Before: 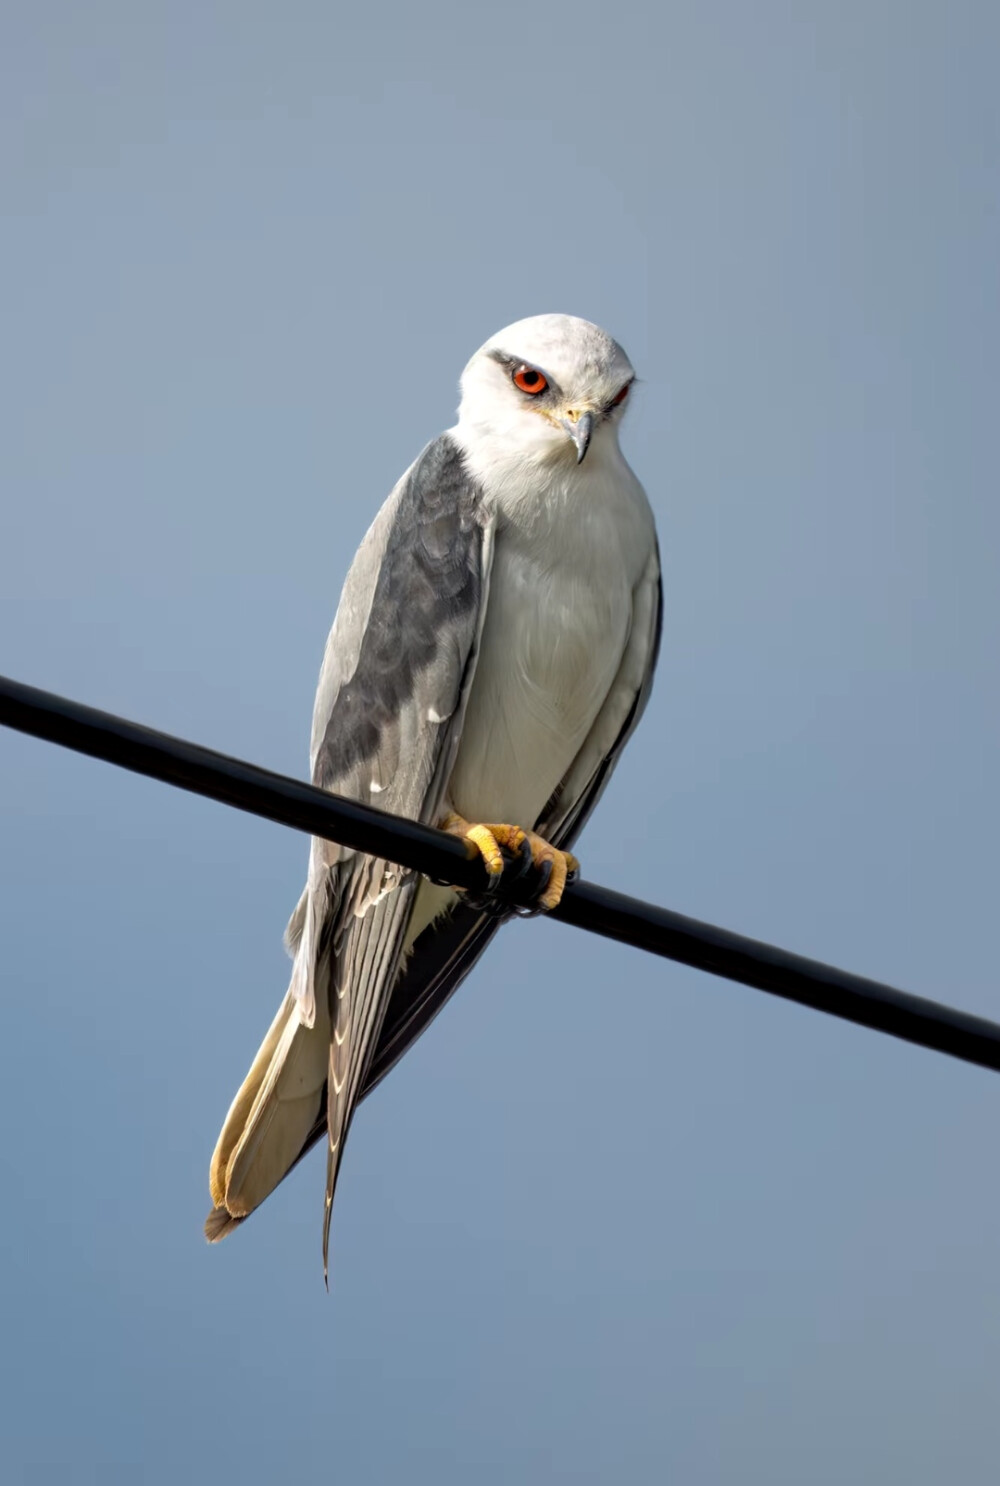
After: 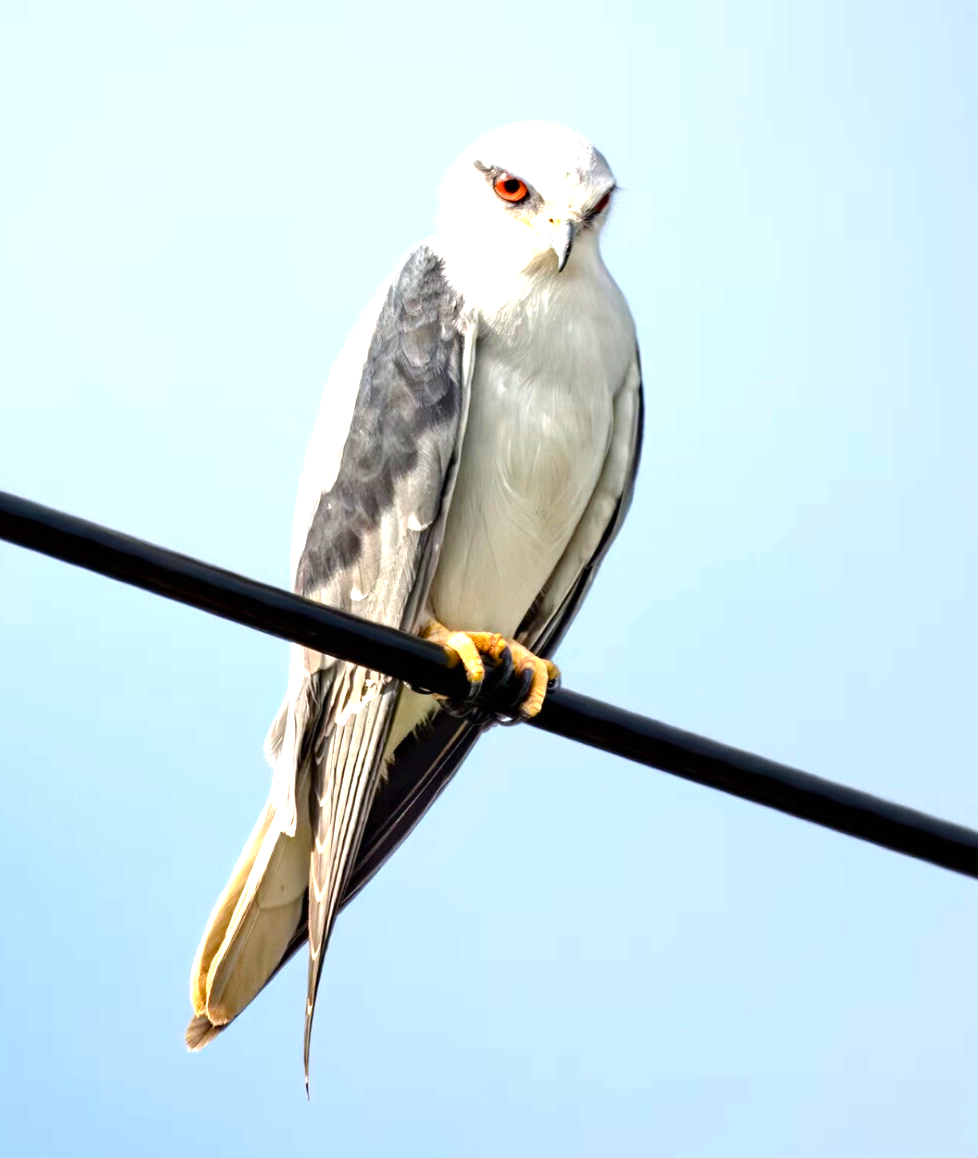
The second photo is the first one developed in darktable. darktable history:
exposure: black level correction 0, exposure 1.095 EV, compensate highlight preservation false
color balance rgb: power › hue 307.73°, perceptual saturation grading › global saturation 20%, perceptual saturation grading › highlights -24.991%, perceptual saturation grading › shadows 24.928%, global vibrance 14.44%
crop and rotate: left 1.966%, top 13.004%, right 0.221%, bottom 9.043%
tone equalizer: -8 EV -0.422 EV, -7 EV -0.424 EV, -6 EV -0.355 EV, -5 EV -0.237 EV, -3 EV 0.224 EV, -2 EV 0.33 EV, -1 EV 0.368 EV, +0 EV 0.42 EV, edges refinement/feathering 500, mask exposure compensation -1.57 EV, preserve details no
